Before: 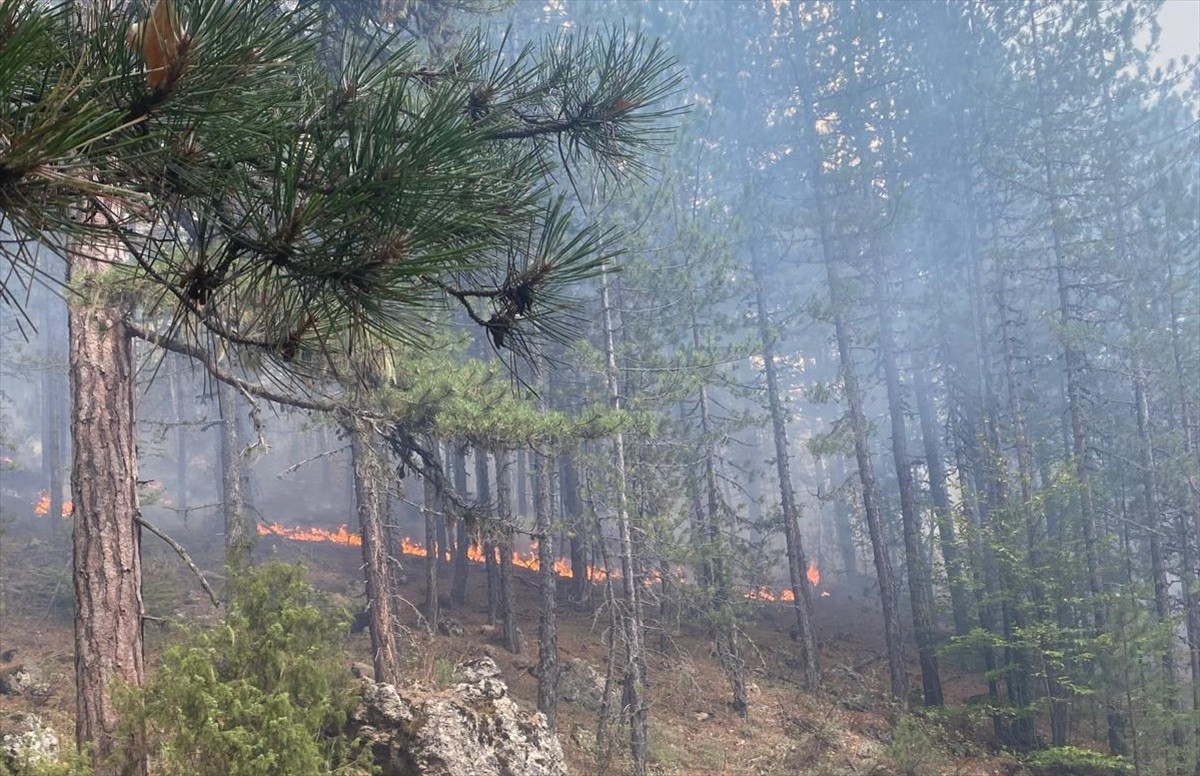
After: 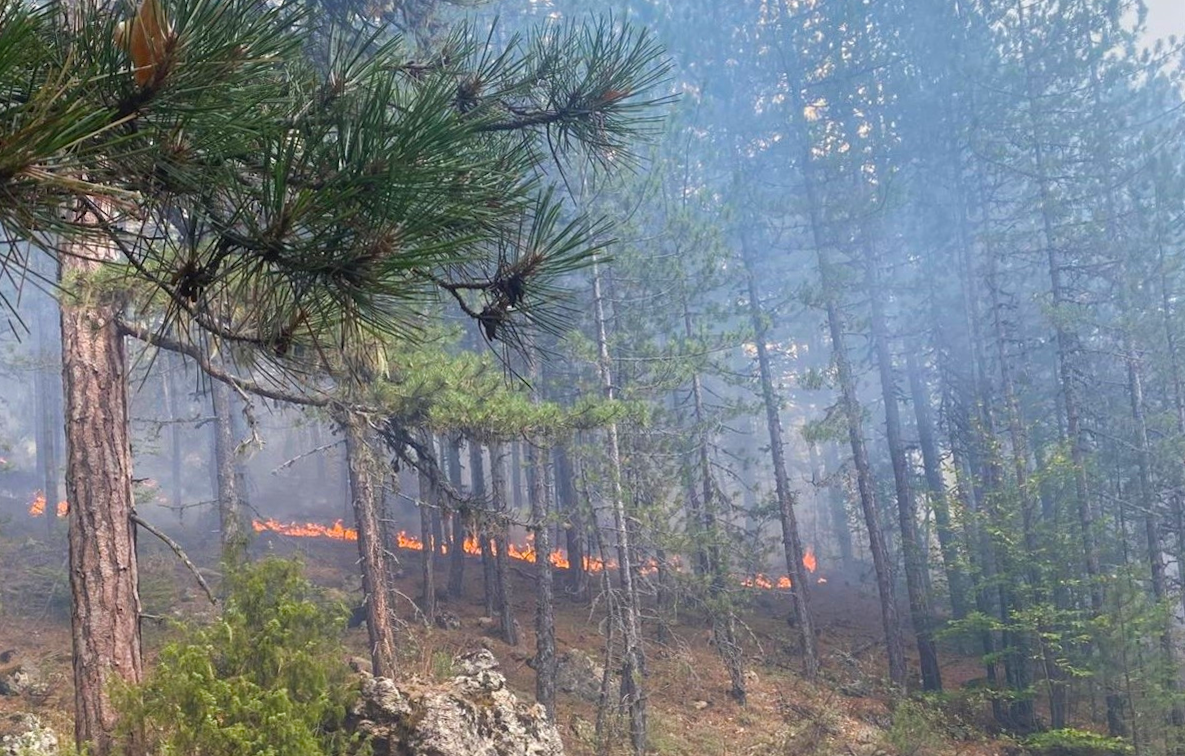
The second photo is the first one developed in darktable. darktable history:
color balance: output saturation 120%
color balance rgb: shadows fall-off 101%, linear chroma grading › mid-tones 7.63%, perceptual saturation grading › mid-tones 11.68%, mask middle-gray fulcrum 22.45%, global vibrance 10.11%, saturation formula JzAzBz (2021)
rotate and perspective: rotation -1°, crop left 0.011, crop right 0.989, crop top 0.025, crop bottom 0.975
